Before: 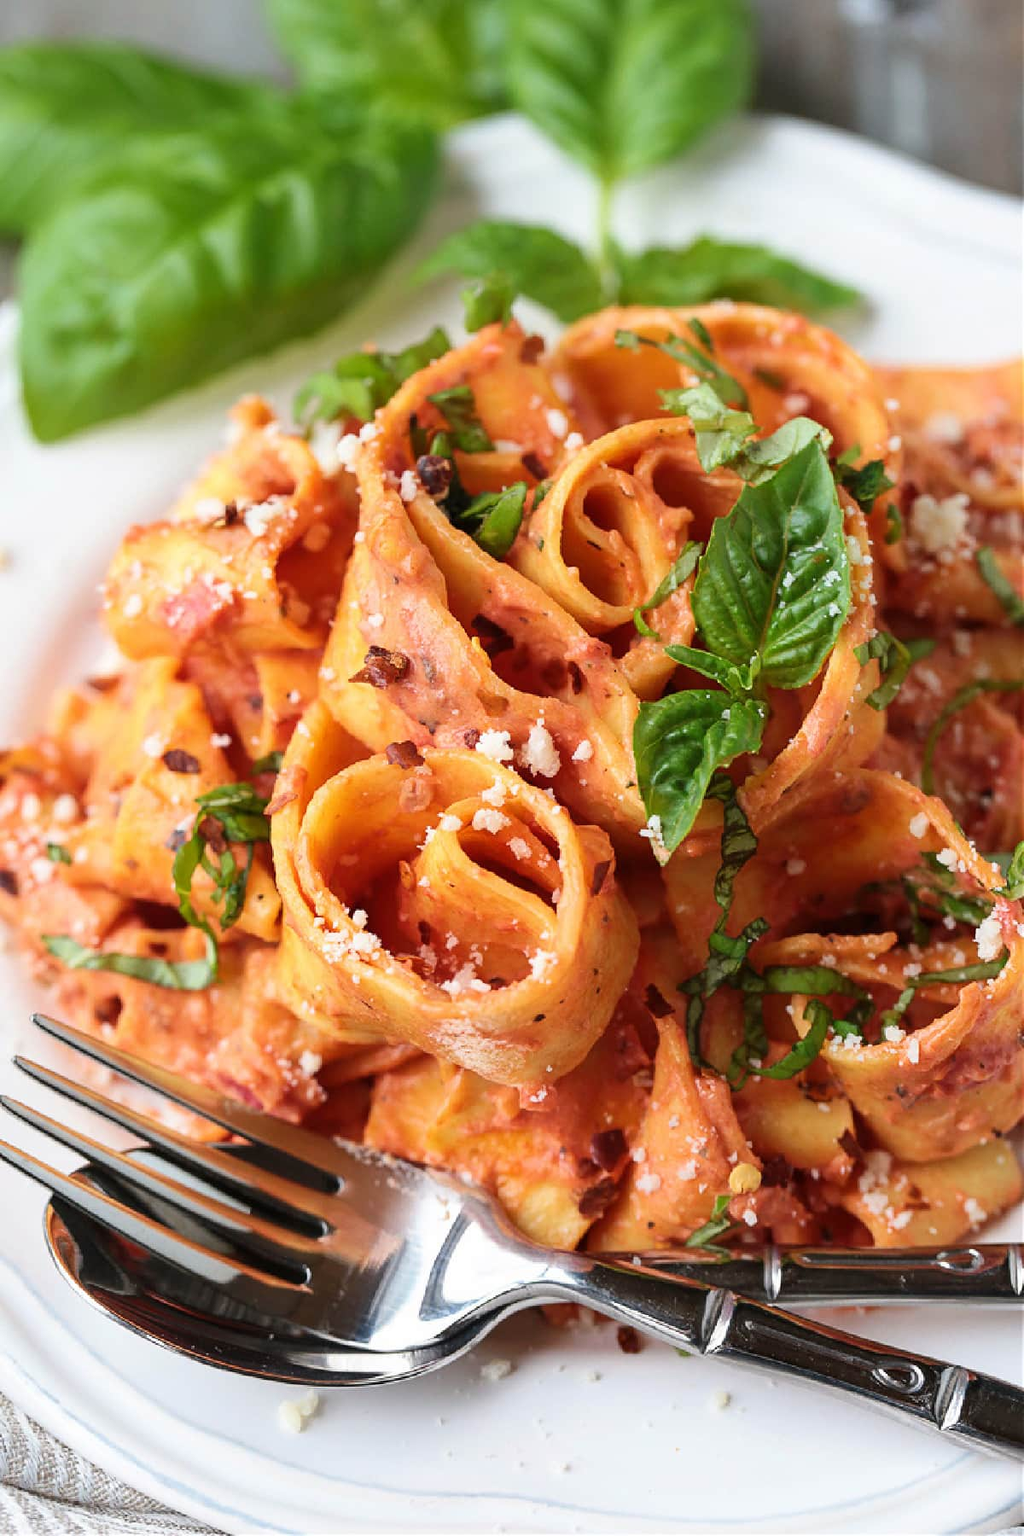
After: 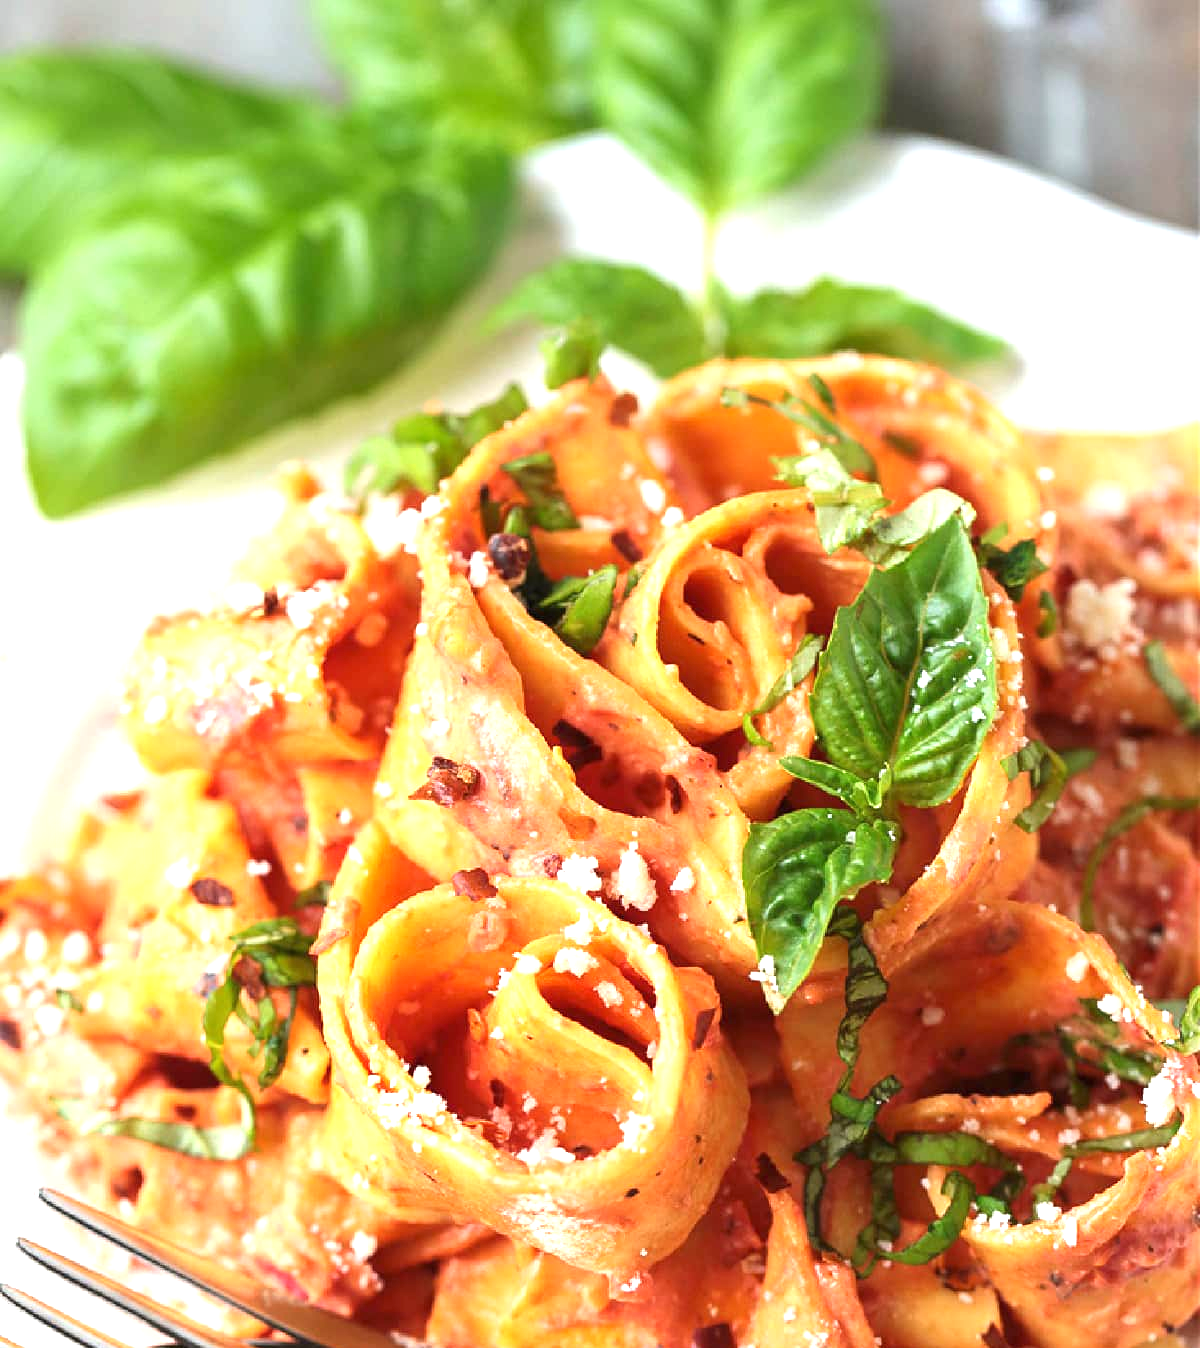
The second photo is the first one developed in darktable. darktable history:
exposure: black level correction 0, exposure 0.95 EV, compensate exposure bias true, compensate highlight preservation false
crop: bottom 24.967%
